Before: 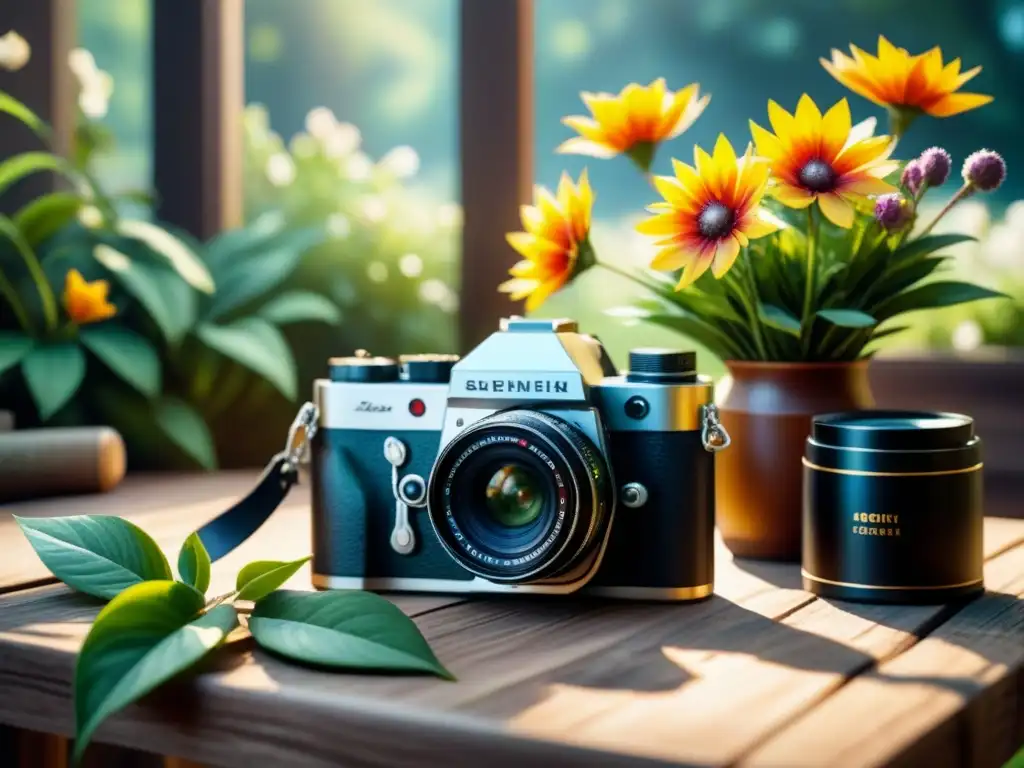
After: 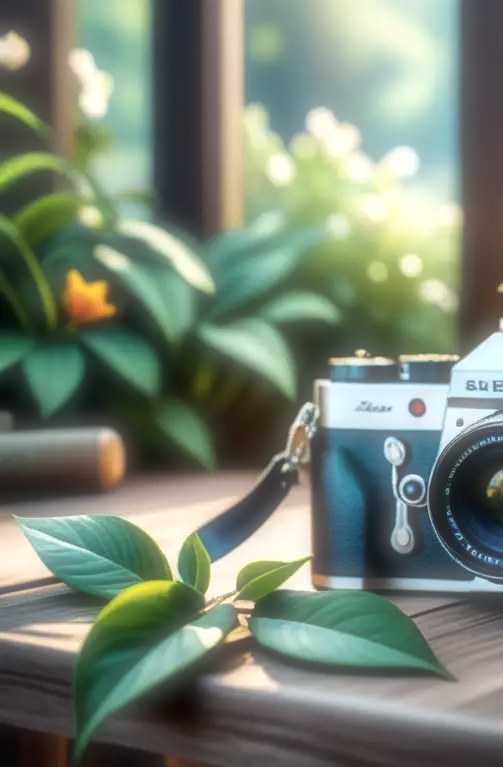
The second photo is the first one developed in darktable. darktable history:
exposure: exposure 0.236 EV, compensate highlight preservation false
local contrast: on, module defaults
soften: size 60.24%, saturation 65.46%, brightness 0.506 EV, mix 25.7%
crop and rotate: left 0%, top 0%, right 50.845%
levels: mode automatic, gray 50.8%
